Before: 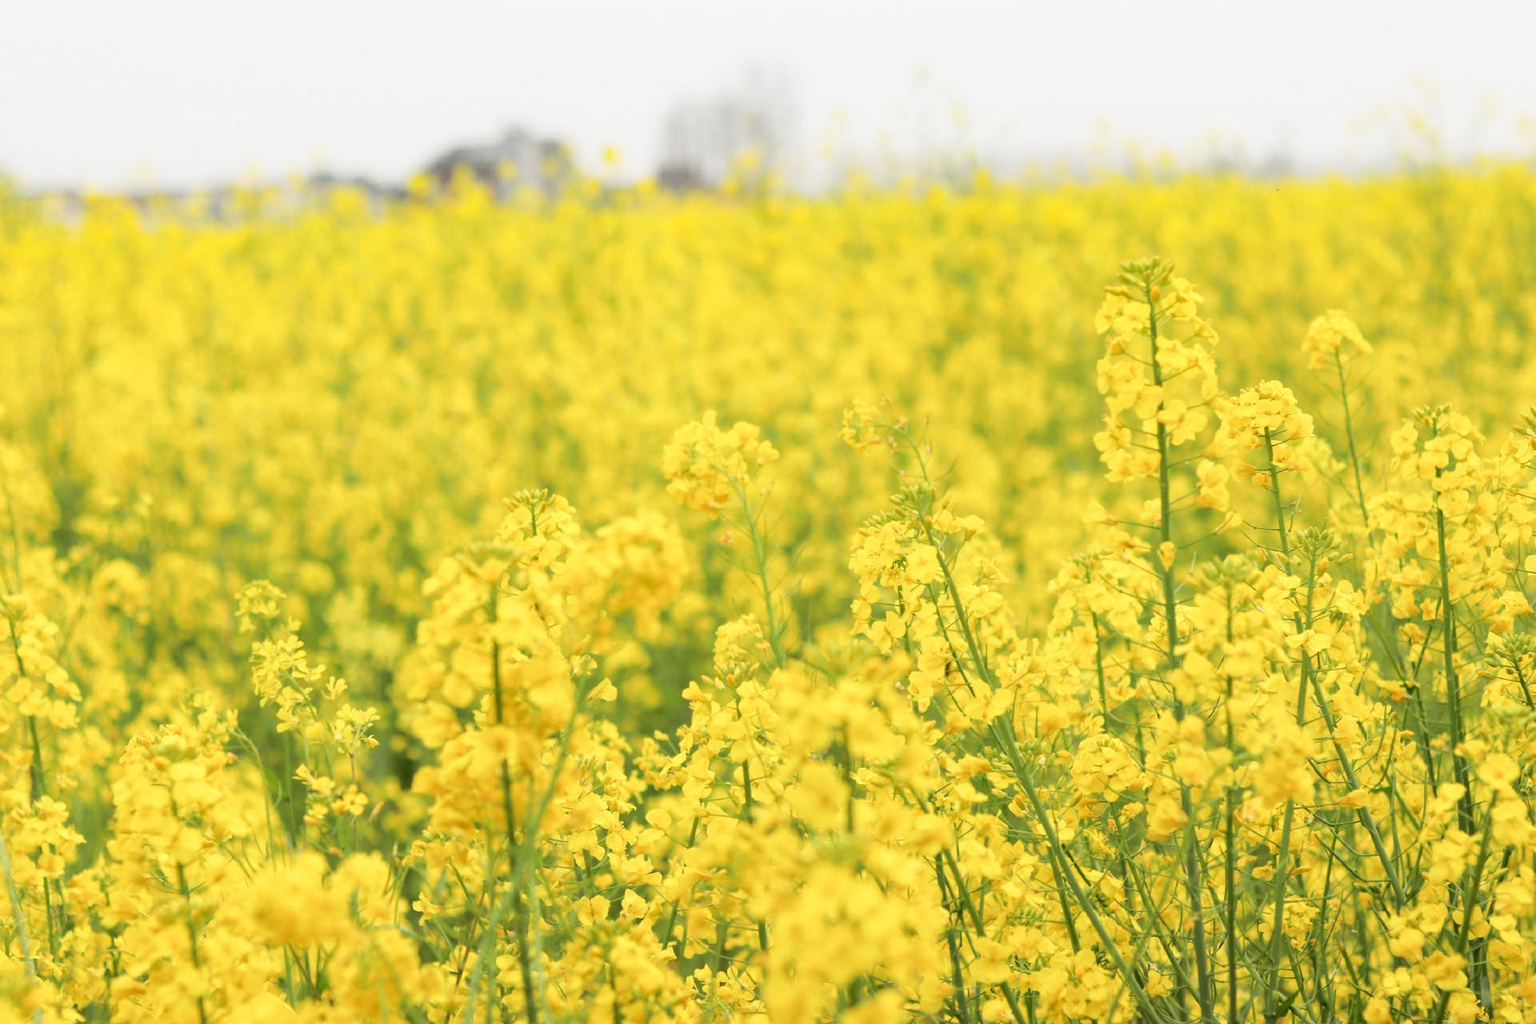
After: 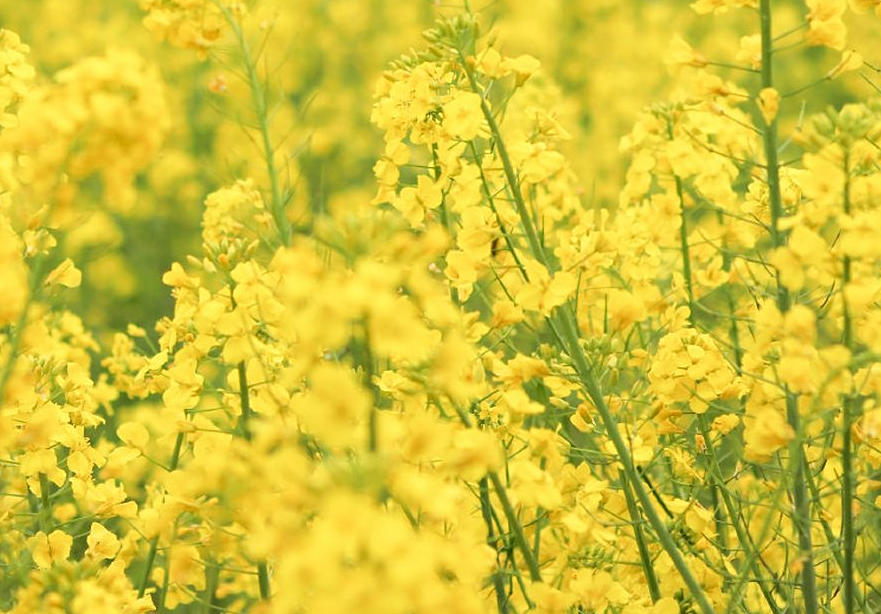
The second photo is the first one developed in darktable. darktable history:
sharpen: amount 0.214
crop: left 35.939%, top 46.08%, right 18.162%, bottom 5.922%
